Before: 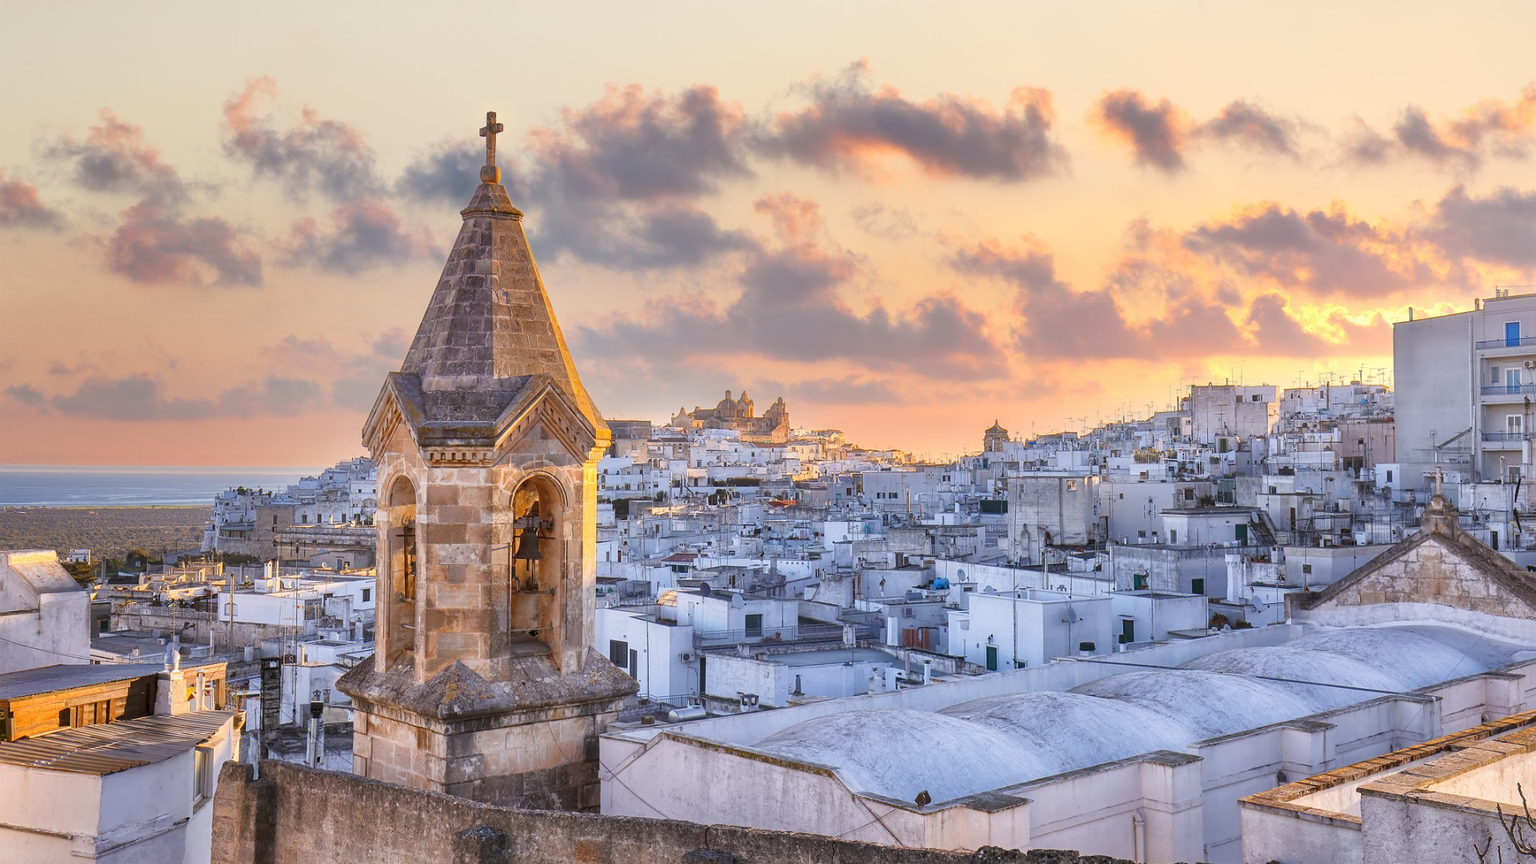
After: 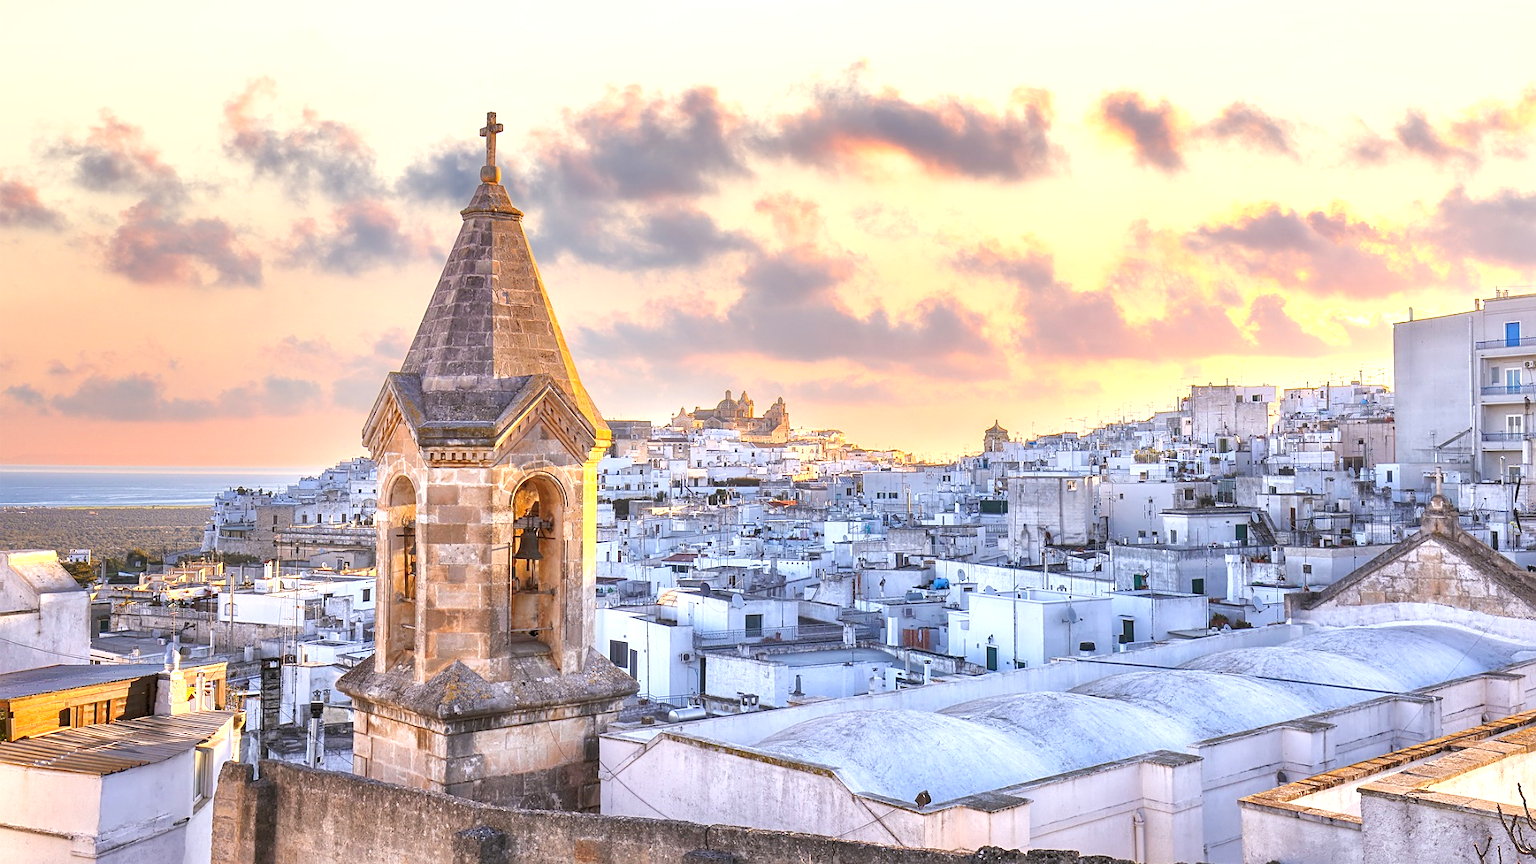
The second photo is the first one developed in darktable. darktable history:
exposure: black level correction 0, exposure 0.697 EV, compensate exposure bias true, compensate highlight preservation false
sharpen: amount 0.203
